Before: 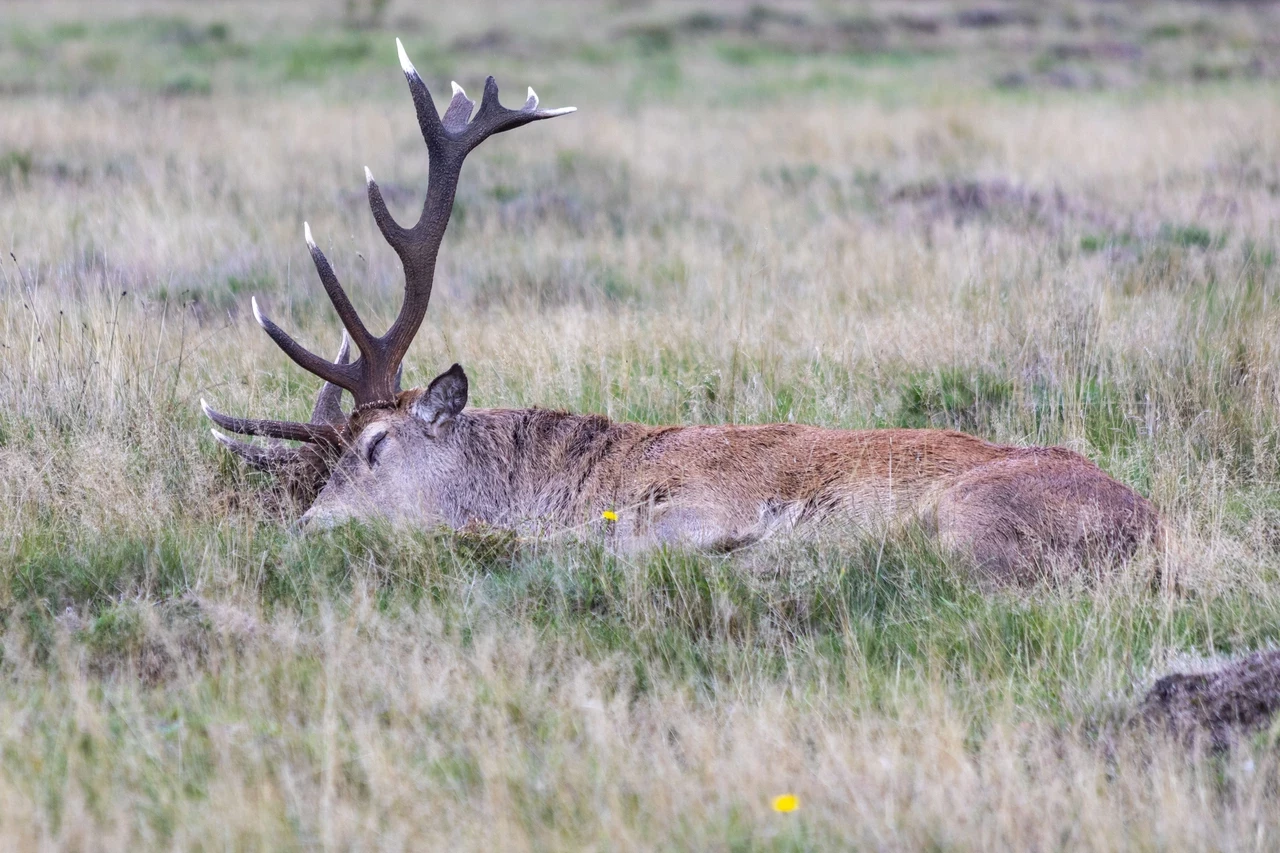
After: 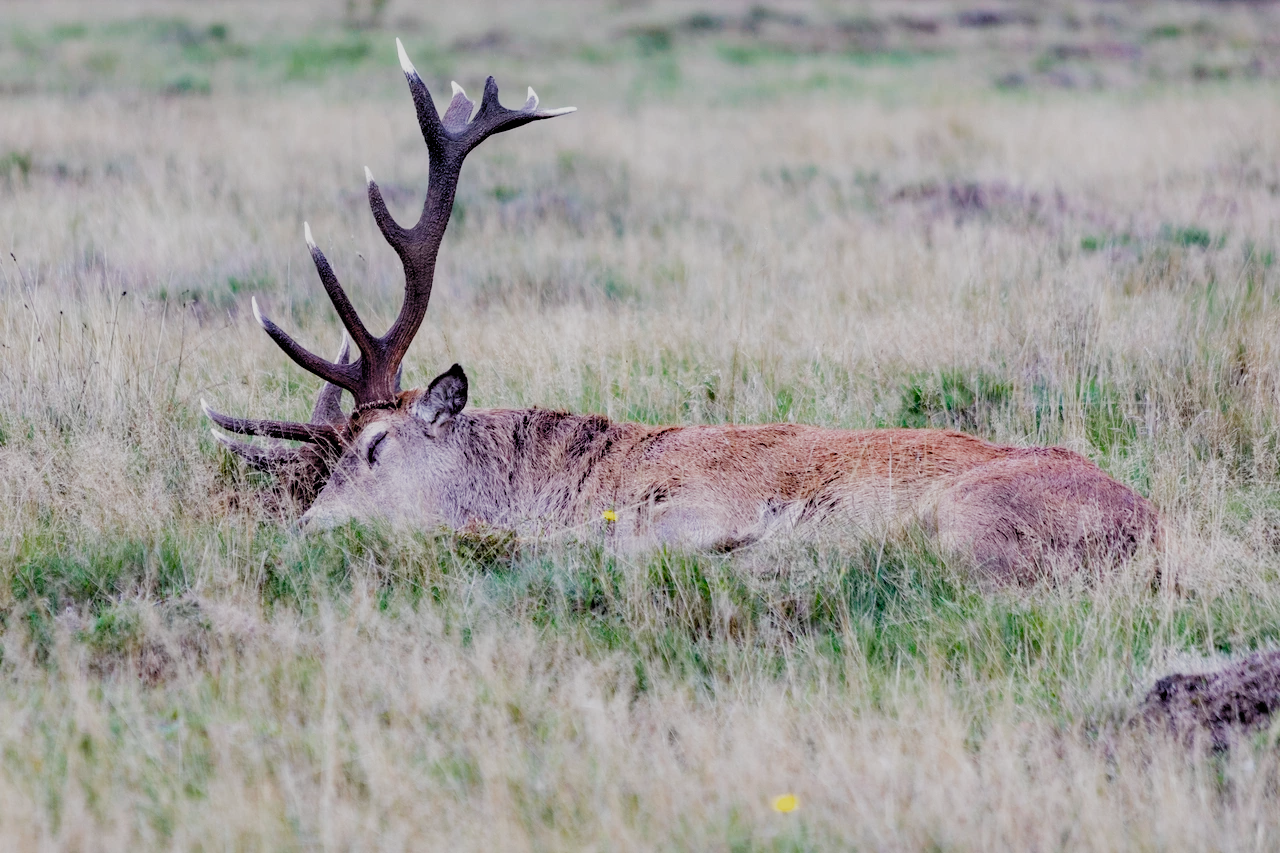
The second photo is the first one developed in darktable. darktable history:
filmic rgb: black relative exposure -3.83 EV, white relative exposure 3.48 EV, hardness 2.67, contrast 1.102, add noise in highlights 0.001, preserve chrominance no, color science v3 (2019), use custom middle-gray values true, contrast in highlights soft
